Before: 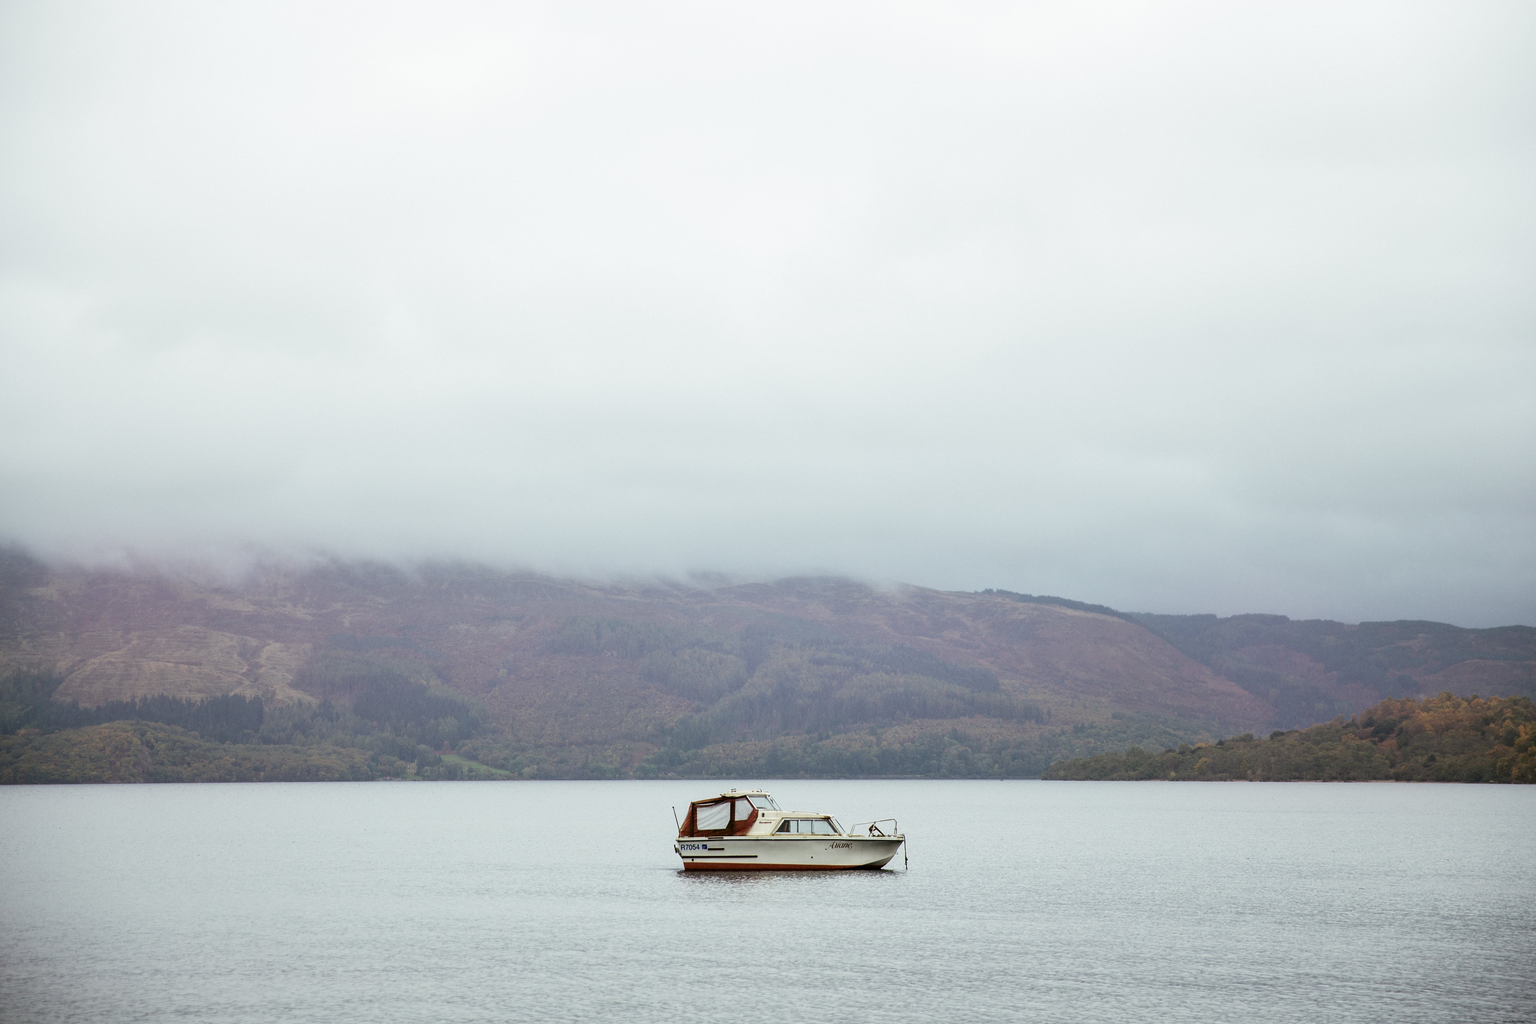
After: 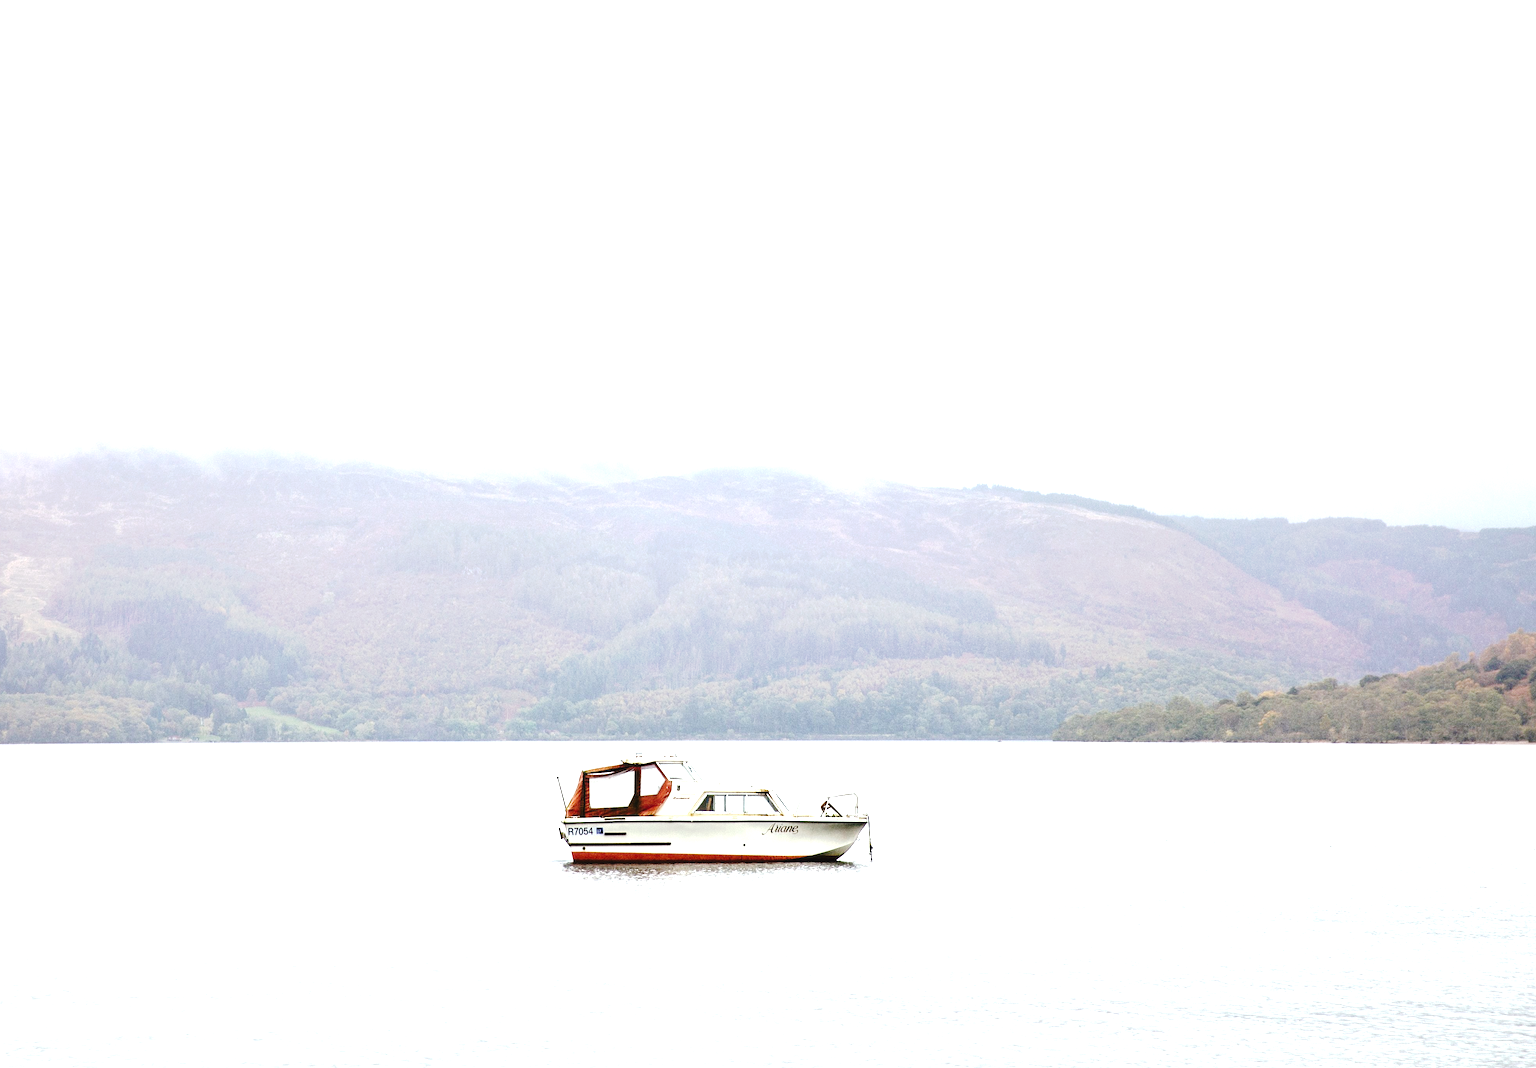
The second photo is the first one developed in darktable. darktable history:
crop: left 16.834%, top 22.368%, right 8.755%
tone curve: curves: ch0 [(0, 0) (0.003, 0.023) (0.011, 0.029) (0.025, 0.037) (0.044, 0.047) (0.069, 0.057) (0.1, 0.075) (0.136, 0.103) (0.177, 0.145) (0.224, 0.193) (0.277, 0.266) (0.335, 0.362) (0.399, 0.473) (0.468, 0.569) (0.543, 0.655) (0.623, 0.73) (0.709, 0.804) (0.801, 0.874) (0.898, 0.924) (1, 1)], preserve colors none
exposure: black level correction 0, exposure 1.444 EV, compensate exposure bias true, compensate highlight preservation false
